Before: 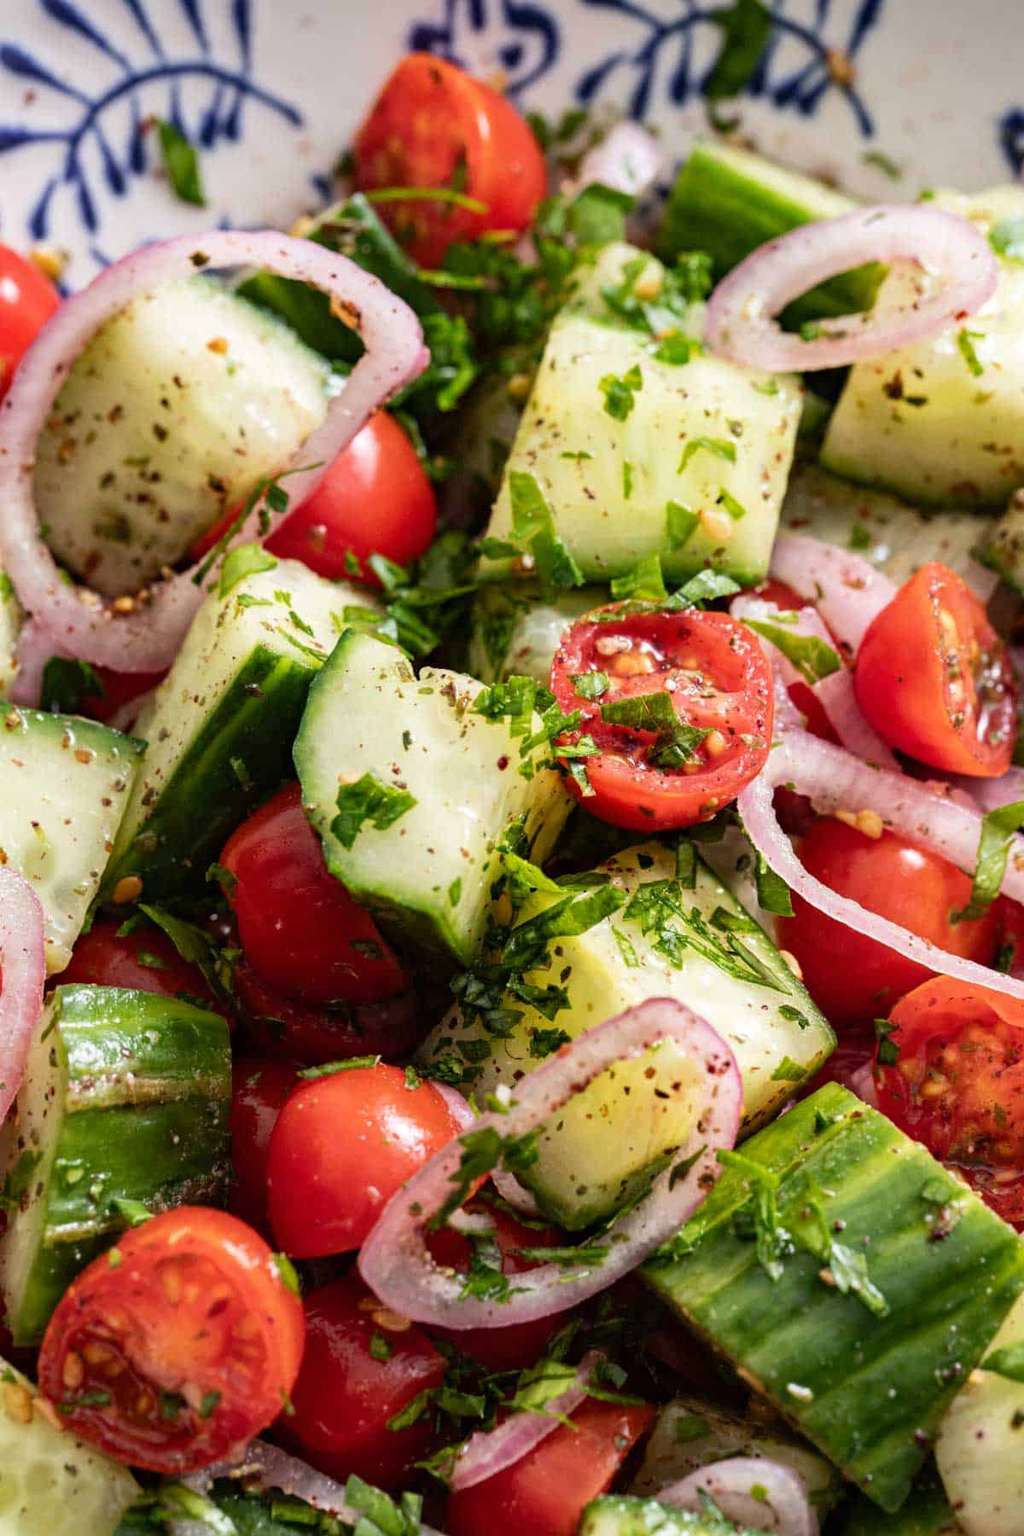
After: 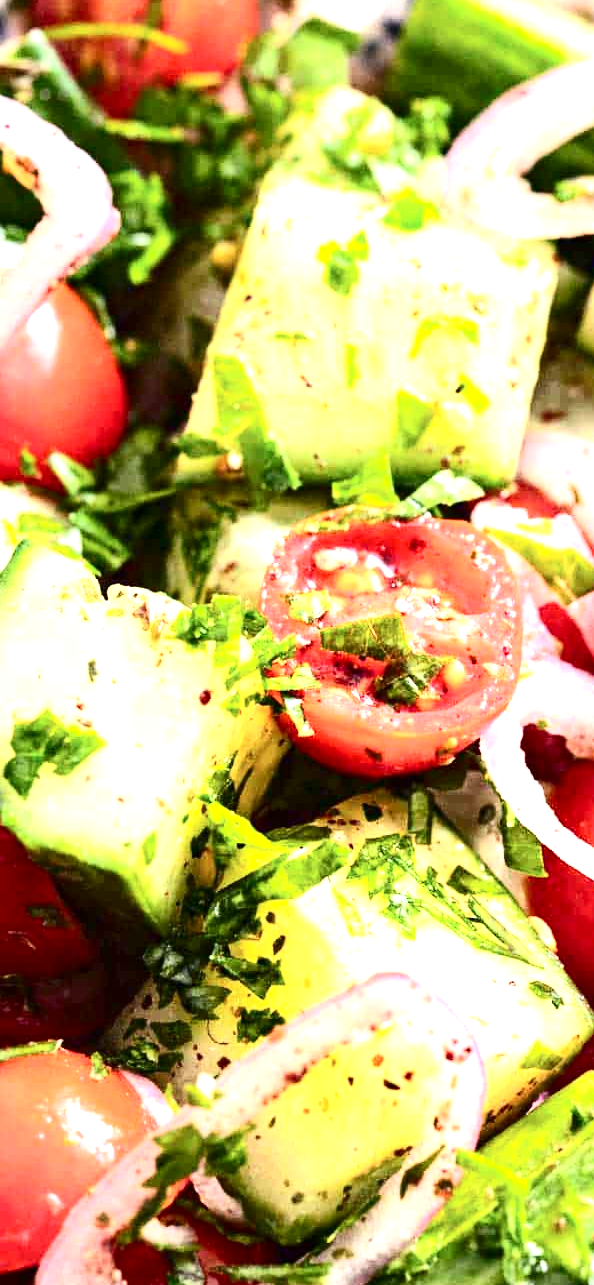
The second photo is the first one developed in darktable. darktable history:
crop: left 32.075%, top 10.976%, right 18.355%, bottom 17.596%
contrast brightness saturation: contrast 0.28
exposure: black level correction 0, exposure 1.45 EV, compensate exposure bias true, compensate highlight preservation false
white balance: emerald 1
